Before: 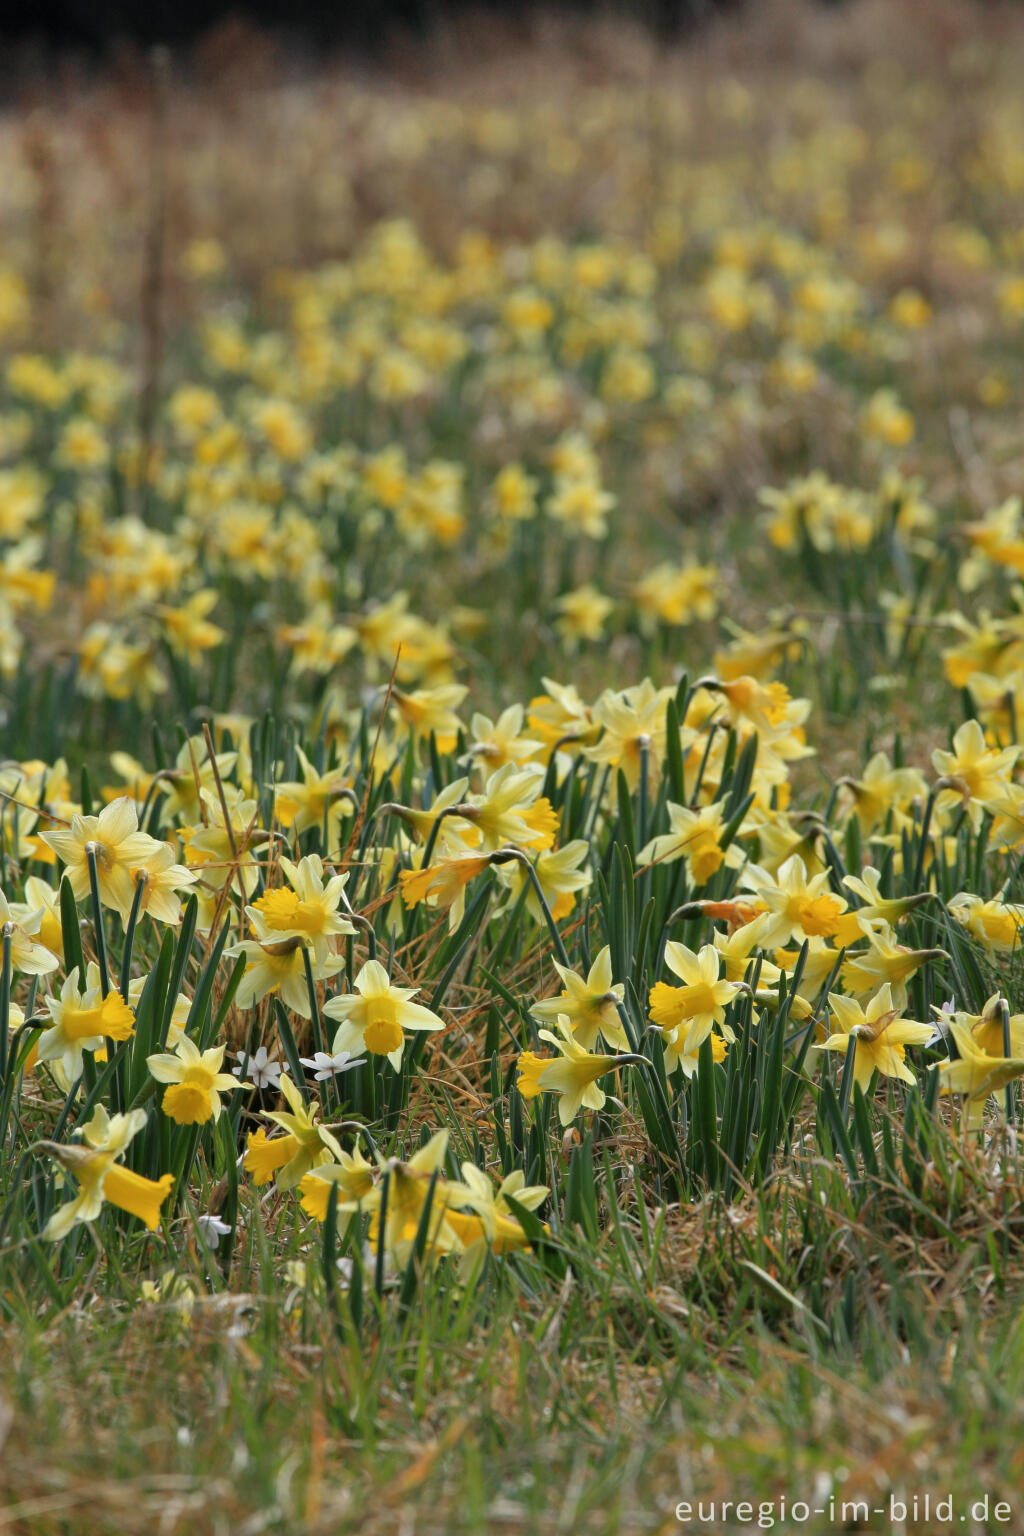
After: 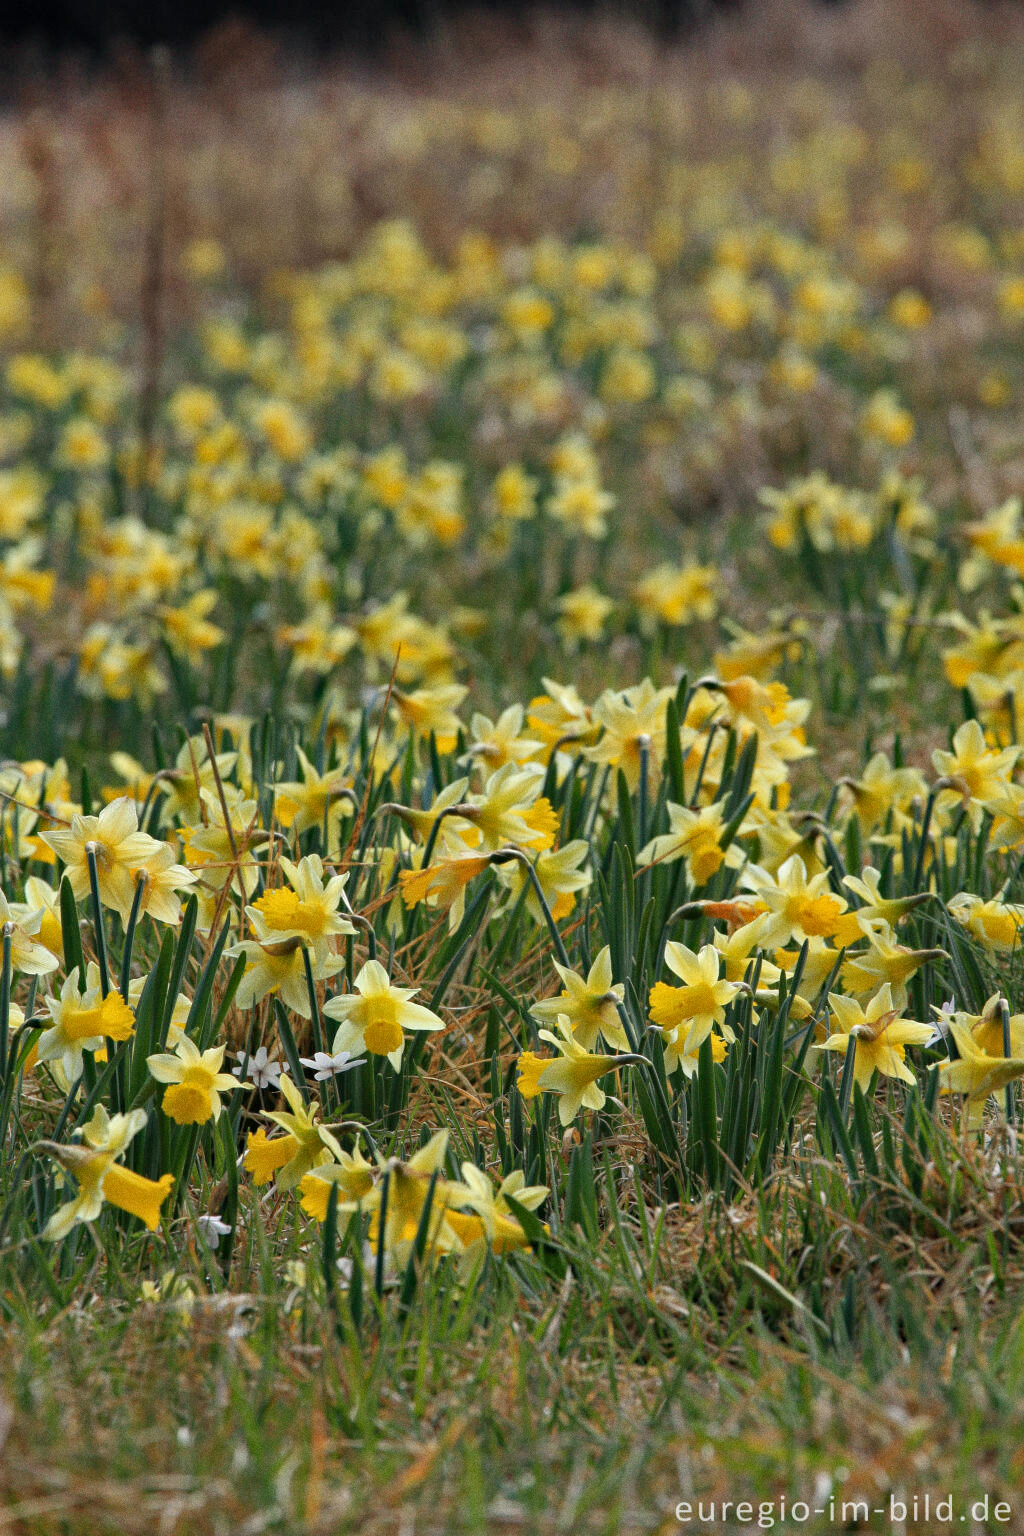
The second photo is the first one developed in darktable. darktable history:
haze removal: compatibility mode true, adaptive false
grain: strength 26%
